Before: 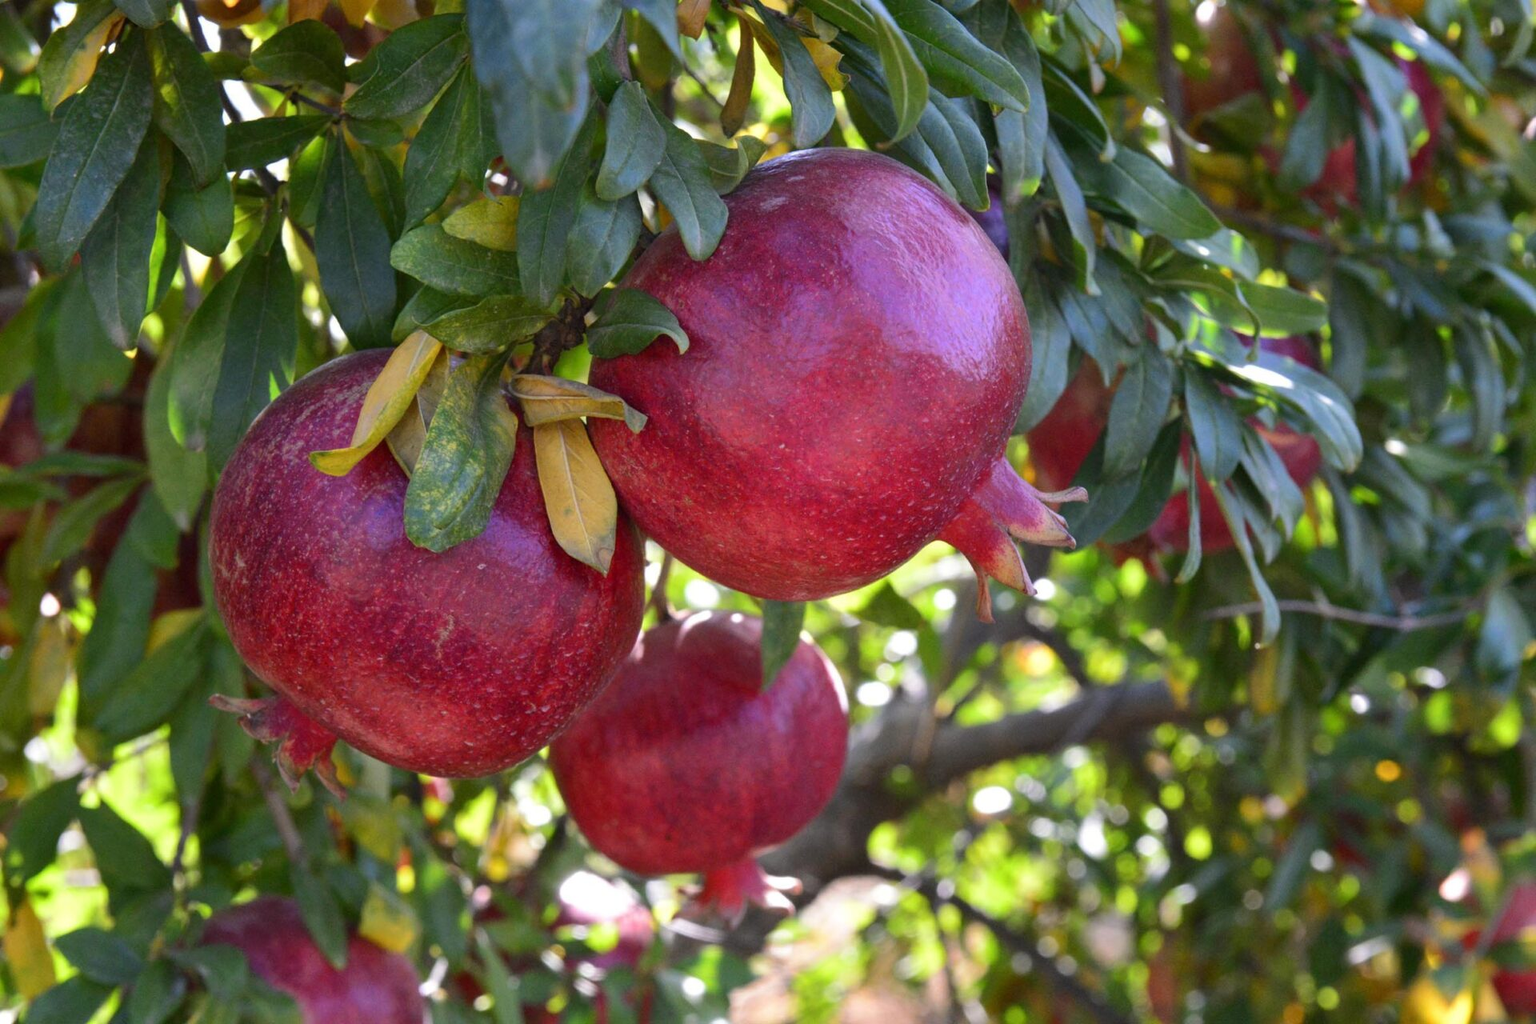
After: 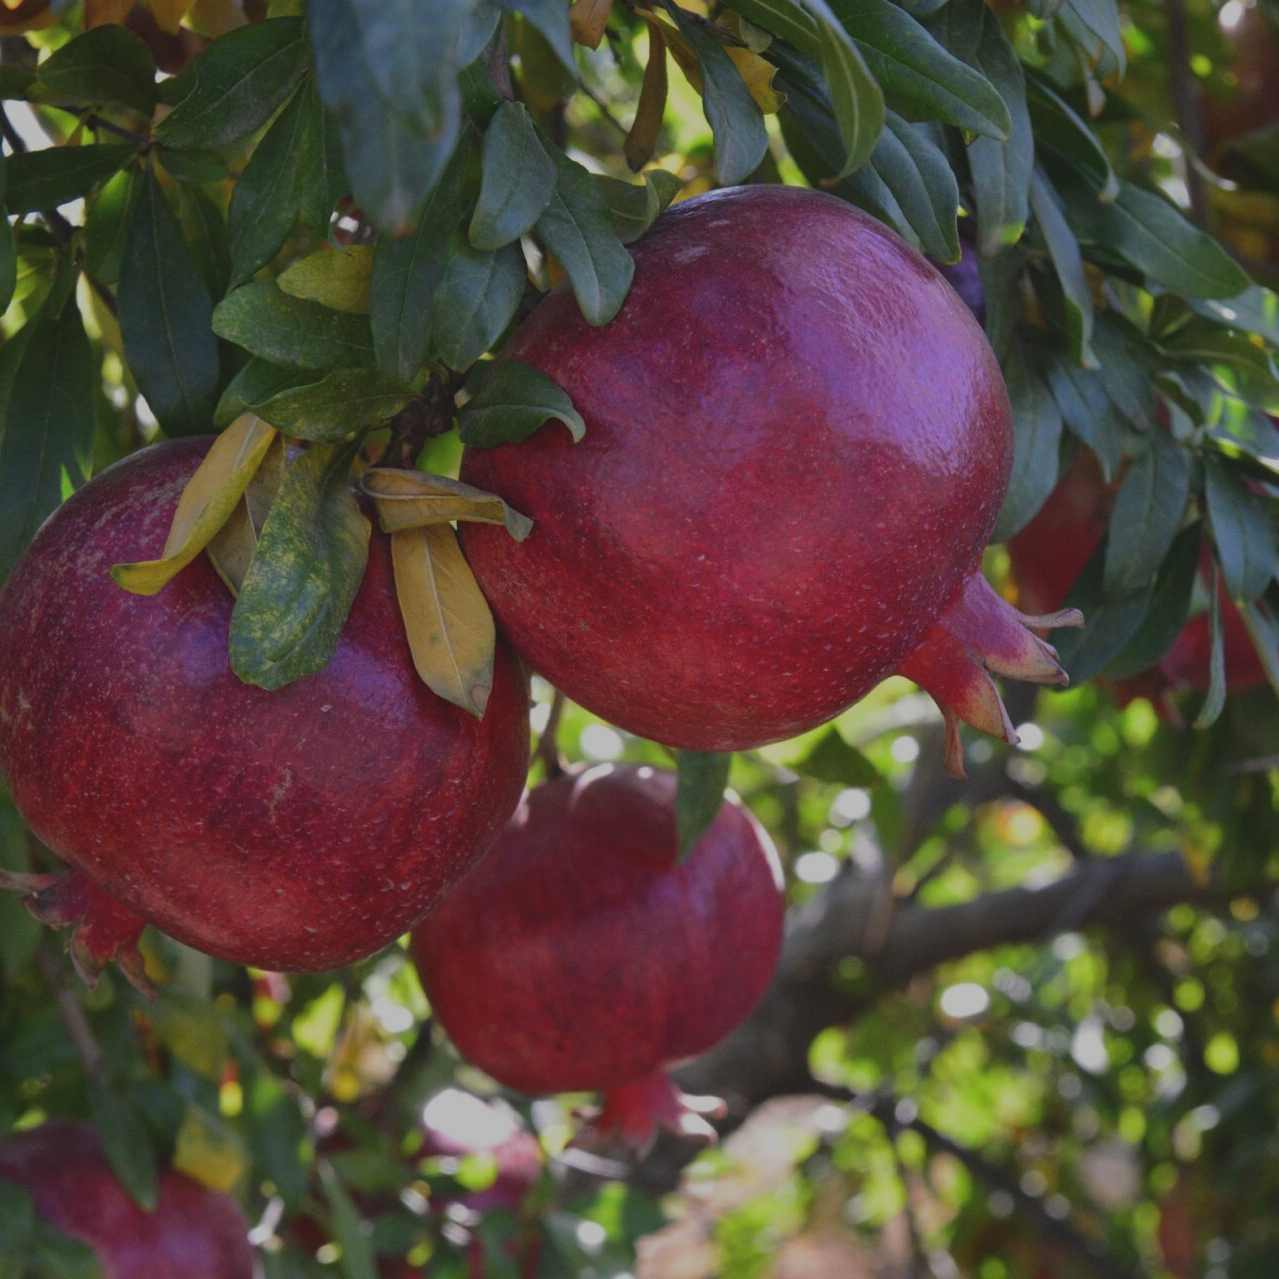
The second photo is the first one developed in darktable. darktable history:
exposure: black level correction -0.016, exposure -1.018 EV, compensate highlight preservation false
crop and rotate: left 14.385%, right 18.948%
